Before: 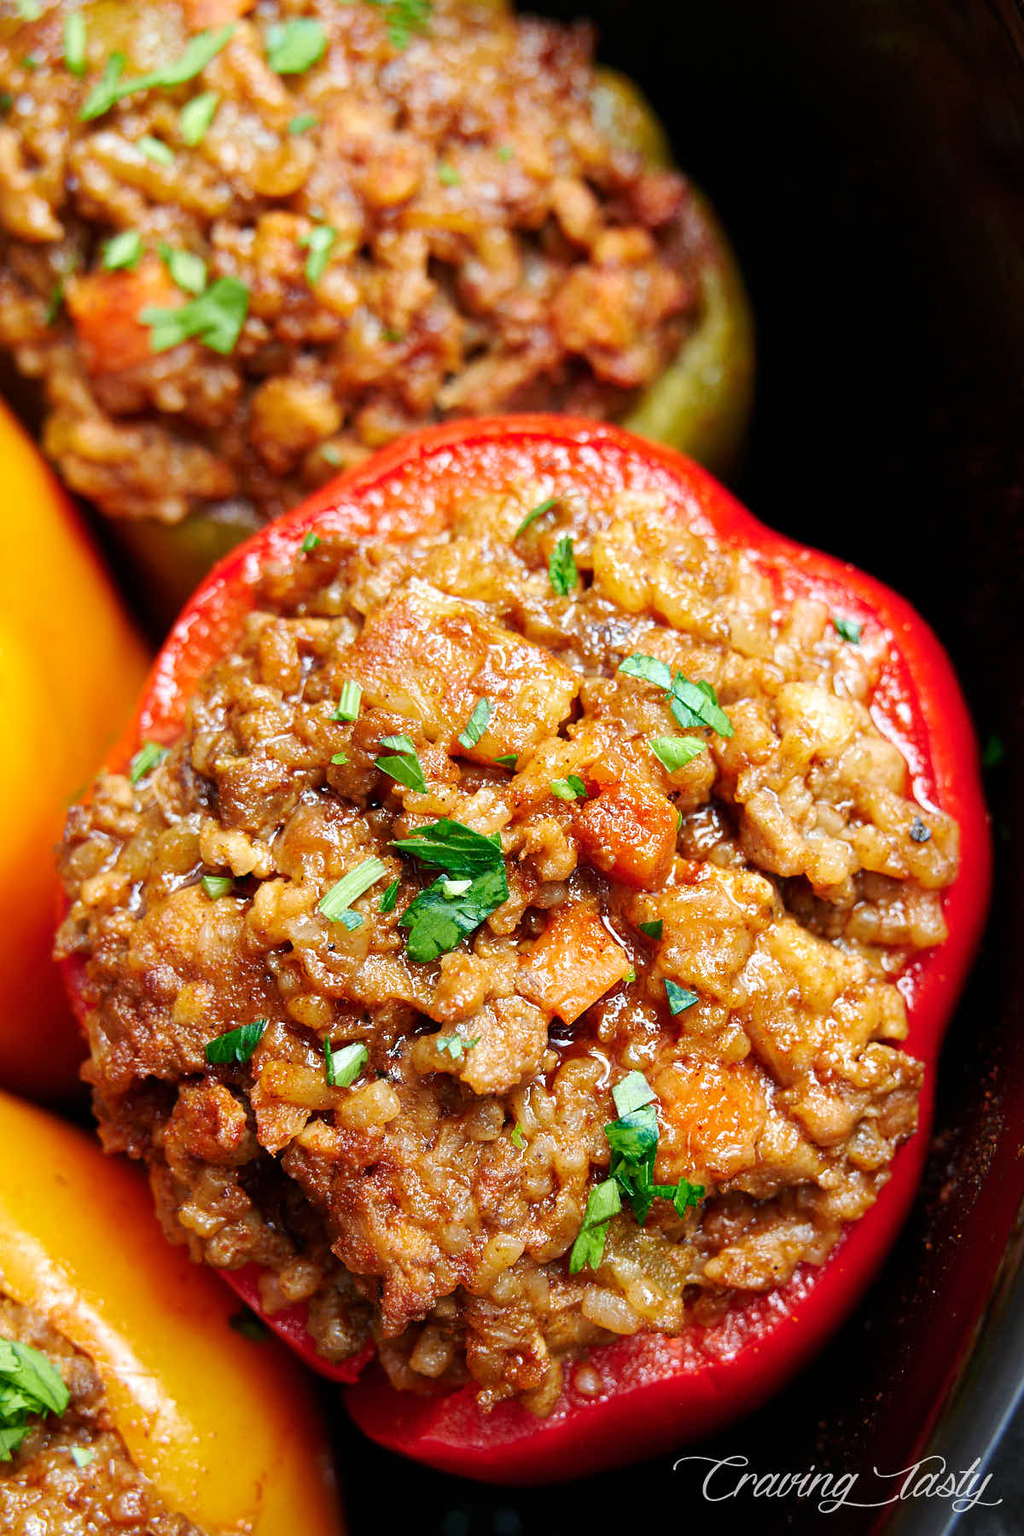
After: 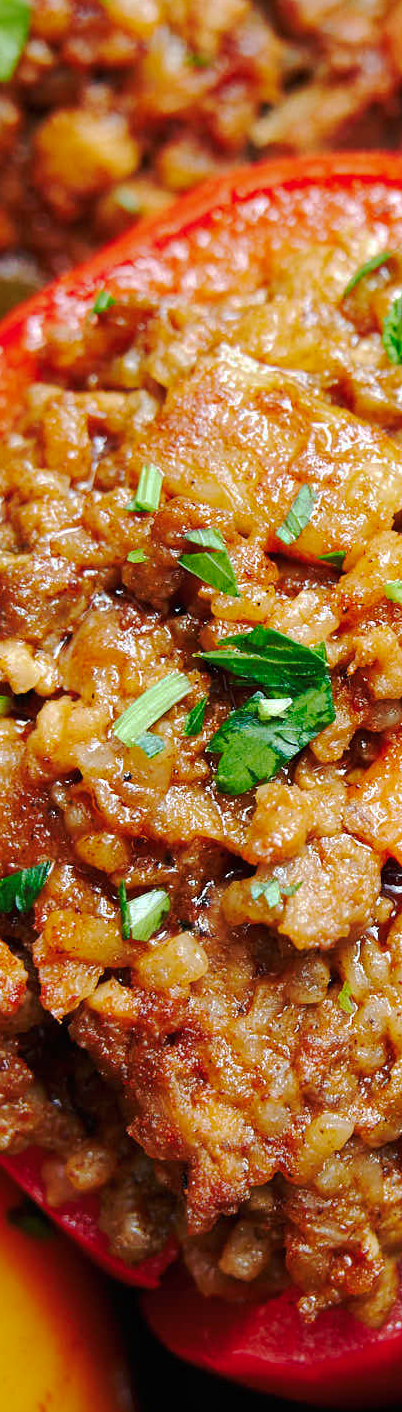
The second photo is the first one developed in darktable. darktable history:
crop and rotate: left 21.77%, top 18.528%, right 44.676%, bottom 2.997%
tone curve: curves: ch0 [(0, 0) (0.003, 0.01) (0.011, 0.014) (0.025, 0.029) (0.044, 0.051) (0.069, 0.072) (0.1, 0.097) (0.136, 0.123) (0.177, 0.16) (0.224, 0.2) (0.277, 0.248) (0.335, 0.305) (0.399, 0.37) (0.468, 0.454) (0.543, 0.534) (0.623, 0.609) (0.709, 0.681) (0.801, 0.752) (0.898, 0.841) (1, 1)], preserve colors none
